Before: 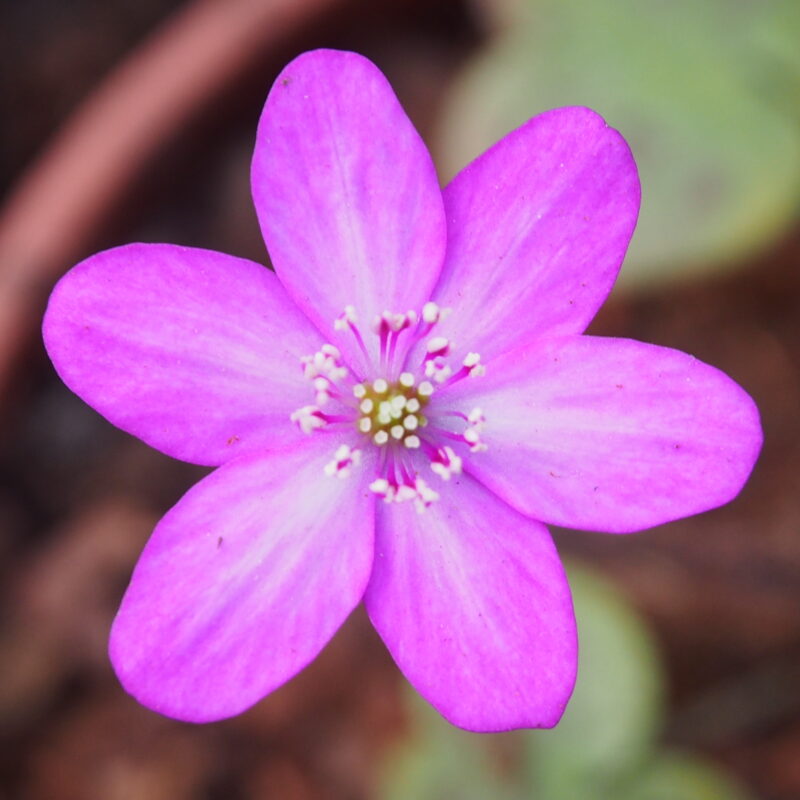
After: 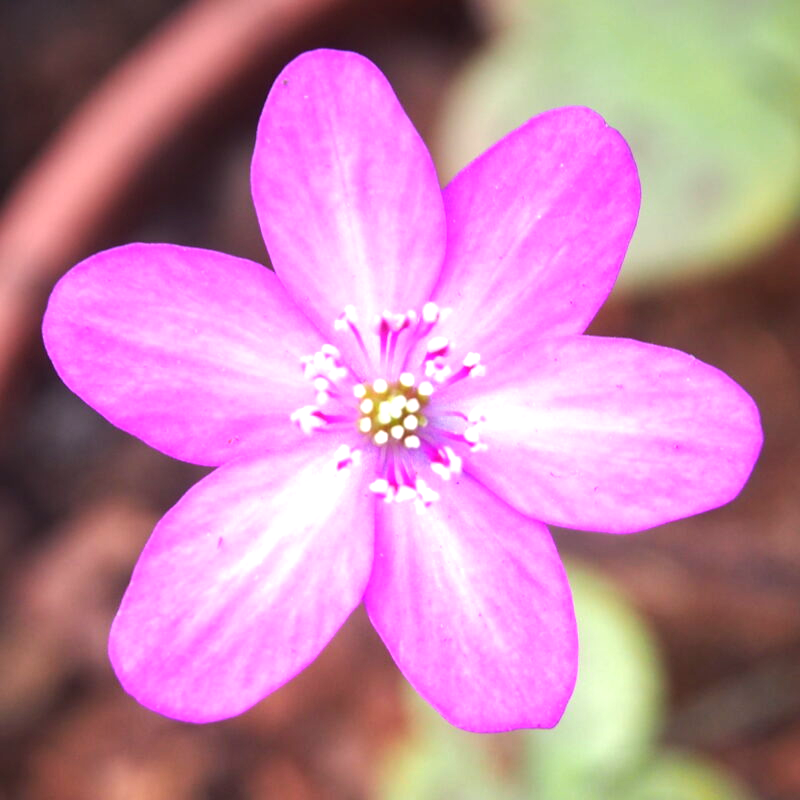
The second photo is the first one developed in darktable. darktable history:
exposure: black level correction 0, exposure 1.388 EV, compensate exposure bias true, compensate highlight preservation false
graduated density: rotation 5.63°, offset 76.9
